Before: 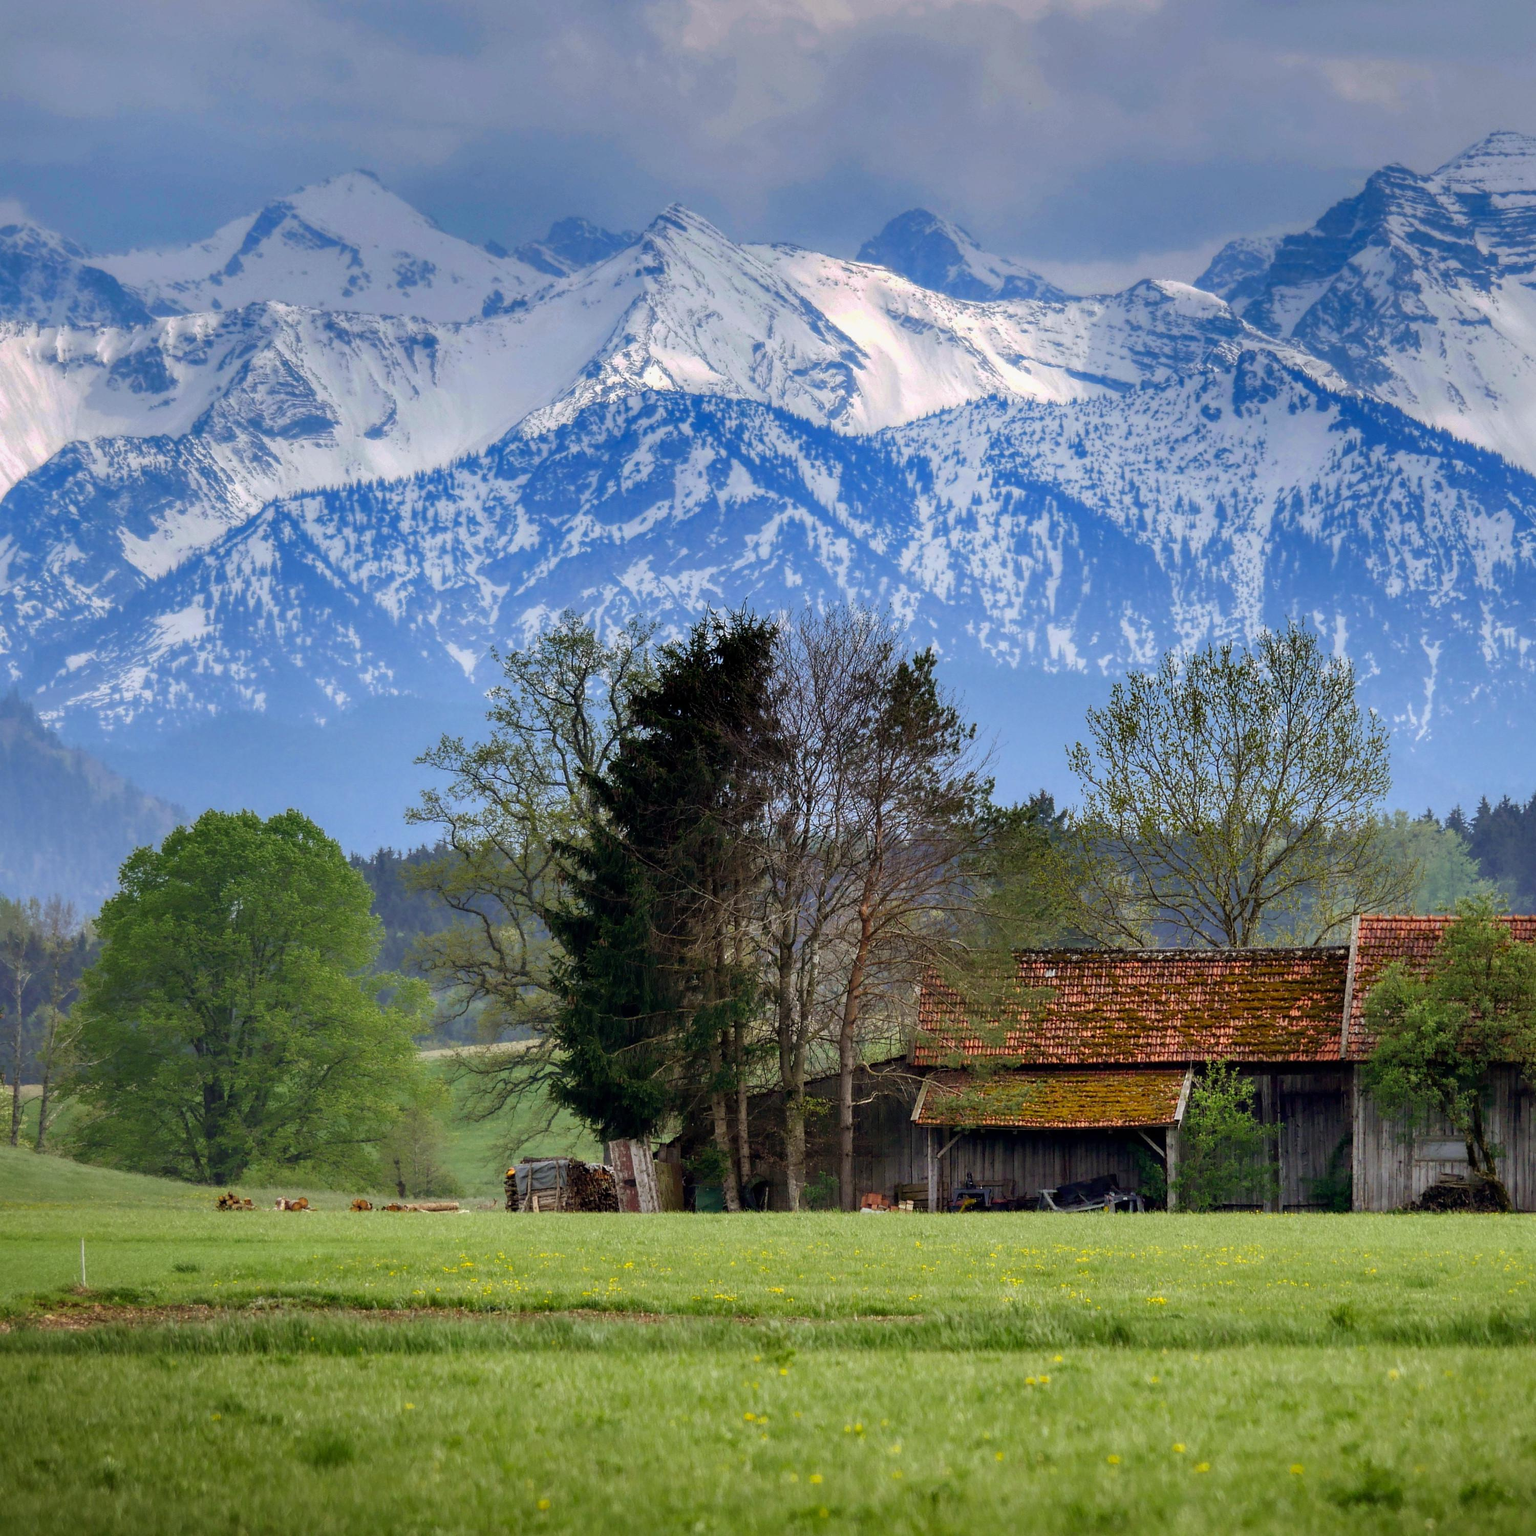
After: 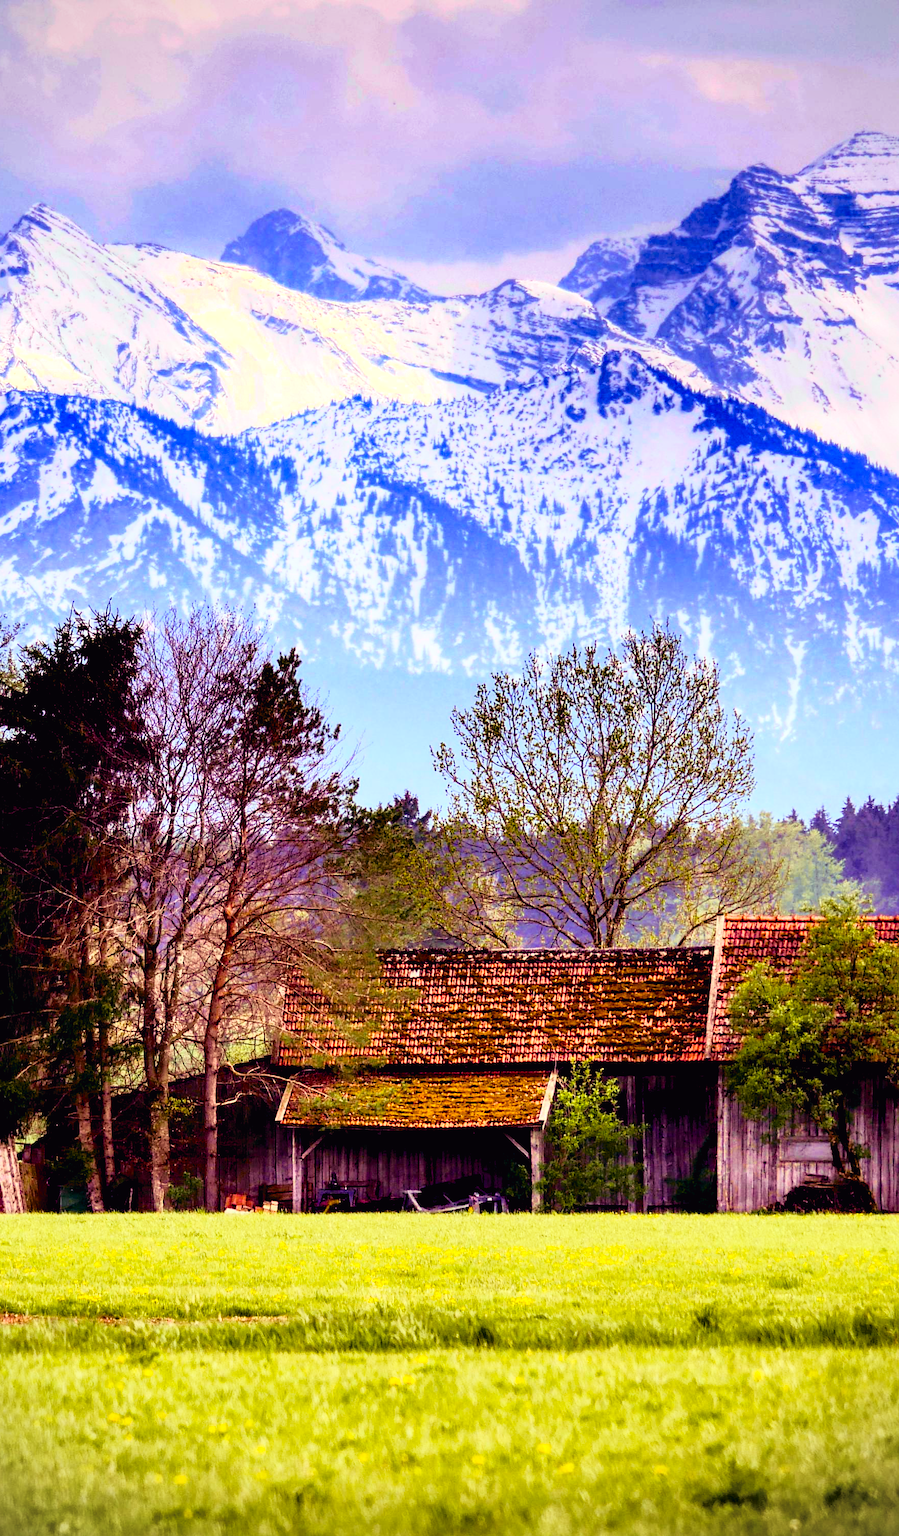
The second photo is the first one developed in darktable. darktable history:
velvia: strength 17%
vignetting: fall-off start 91.19%
color balance rgb: shadows lift › luminance -21.66%, shadows lift › chroma 8.98%, shadows lift › hue 283.37°, power › chroma 1.55%, power › hue 25.59°, highlights gain › luminance 6.08%, highlights gain › chroma 2.55%, highlights gain › hue 90°, global offset › luminance -0.87%, perceptual saturation grading › global saturation 27.49%, perceptual saturation grading › highlights -28.39%, perceptual saturation grading › mid-tones 15.22%, perceptual saturation grading › shadows 33.98%, perceptual brilliance grading › highlights 10%, perceptual brilliance grading › mid-tones 5%
tone curve: curves: ch0 [(0, 0.009) (0.105, 0.08) (0.195, 0.18) (0.283, 0.316) (0.384, 0.434) (0.485, 0.531) (0.638, 0.69) (0.81, 0.872) (1, 0.977)]; ch1 [(0, 0) (0.161, 0.092) (0.35, 0.33) (0.379, 0.401) (0.456, 0.469) (0.498, 0.502) (0.52, 0.536) (0.586, 0.617) (0.635, 0.655) (1, 1)]; ch2 [(0, 0) (0.371, 0.362) (0.437, 0.437) (0.483, 0.484) (0.53, 0.515) (0.56, 0.571) (0.622, 0.606) (1, 1)], color space Lab, independent channels, preserve colors none
levels: levels [0, 0.492, 0.984]
contrast equalizer: octaves 7, y [[0.6 ×6], [0.55 ×6], [0 ×6], [0 ×6], [0 ×6]], mix 0.35
crop: left 41.402%
contrast brightness saturation: contrast 0.2, brightness 0.16, saturation 0.22
